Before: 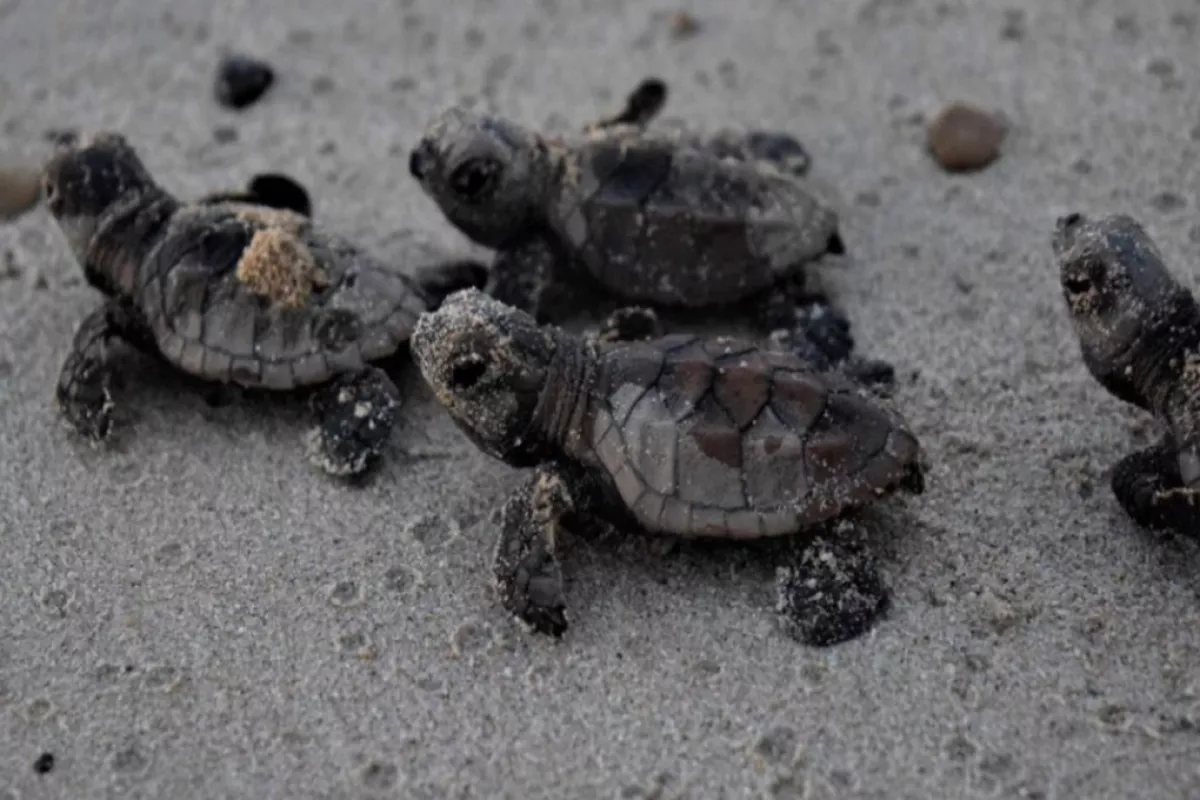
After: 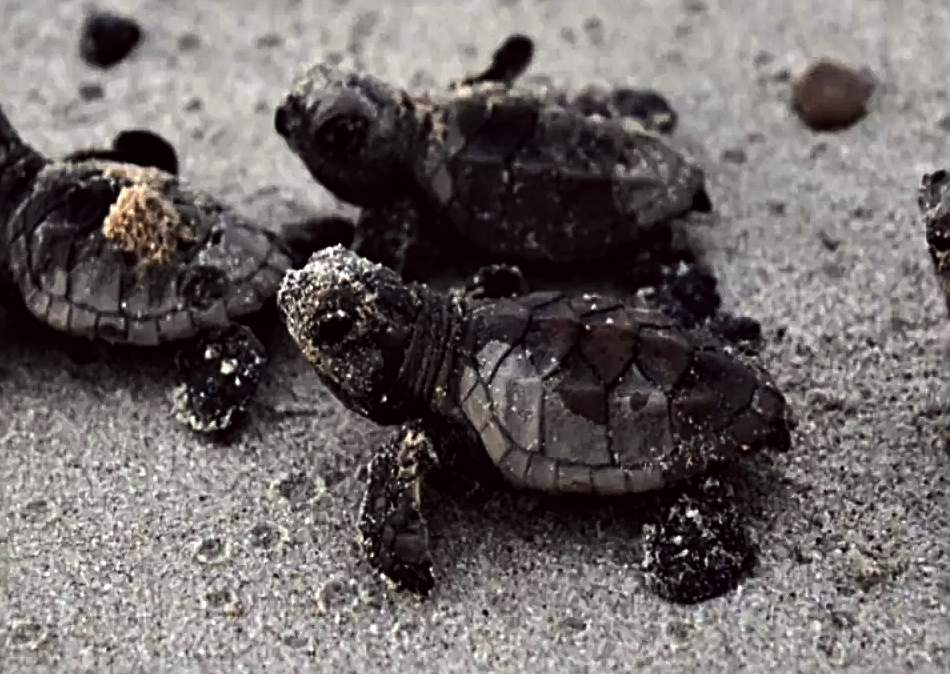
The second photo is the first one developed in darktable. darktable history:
color correction: highlights a* -0.95, highlights b* 4.5, shadows a* 3.55
tone equalizer: -8 EV -1.08 EV, -7 EV -1.01 EV, -6 EV -0.867 EV, -5 EV -0.578 EV, -3 EV 0.578 EV, -2 EV 0.867 EV, -1 EV 1.01 EV, +0 EV 1.08 EV, edges refinement/feathering 500, mask exposure compensation -1.57 EV, preserve details no
color balance: contrast 10%
crop: left 11.225%, top 5.381%, right 9.565%, bottom 10.314%
sharpen: radius 2.584, amount 0.688
